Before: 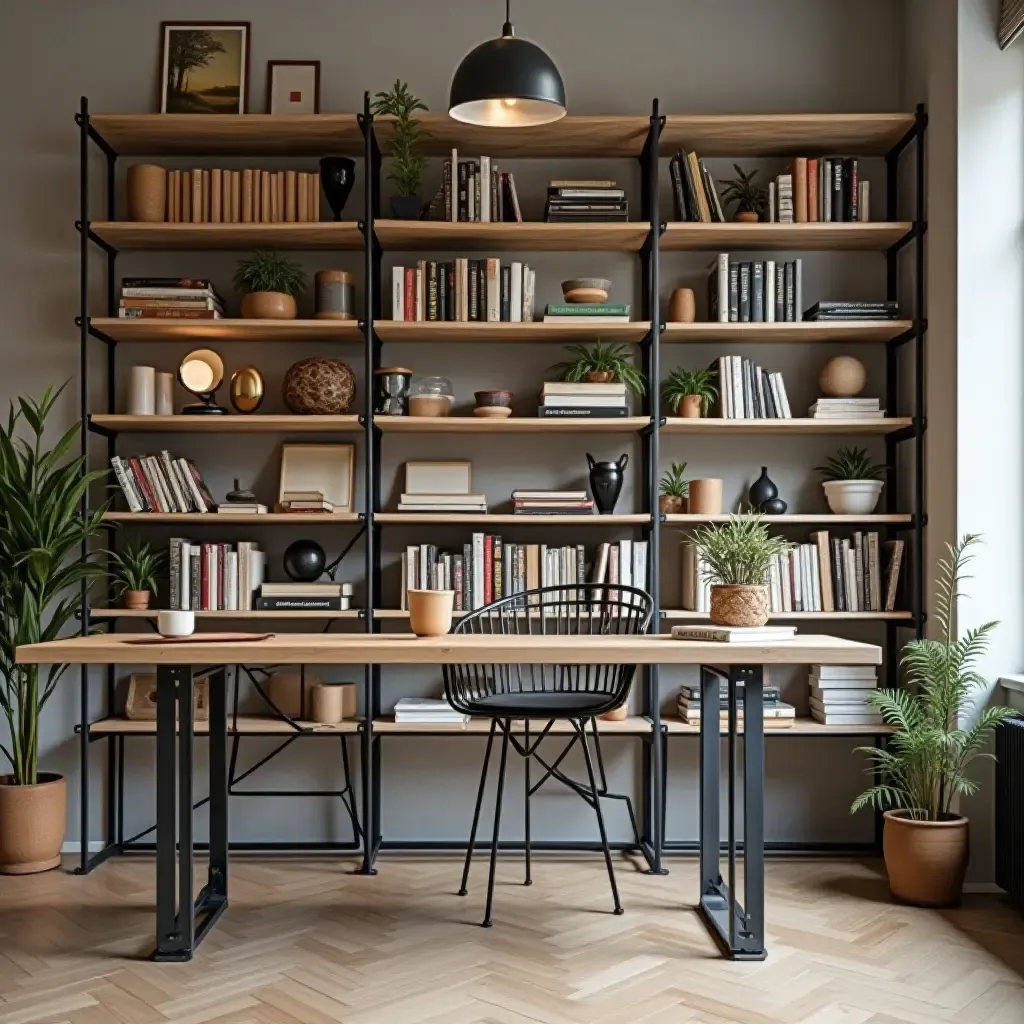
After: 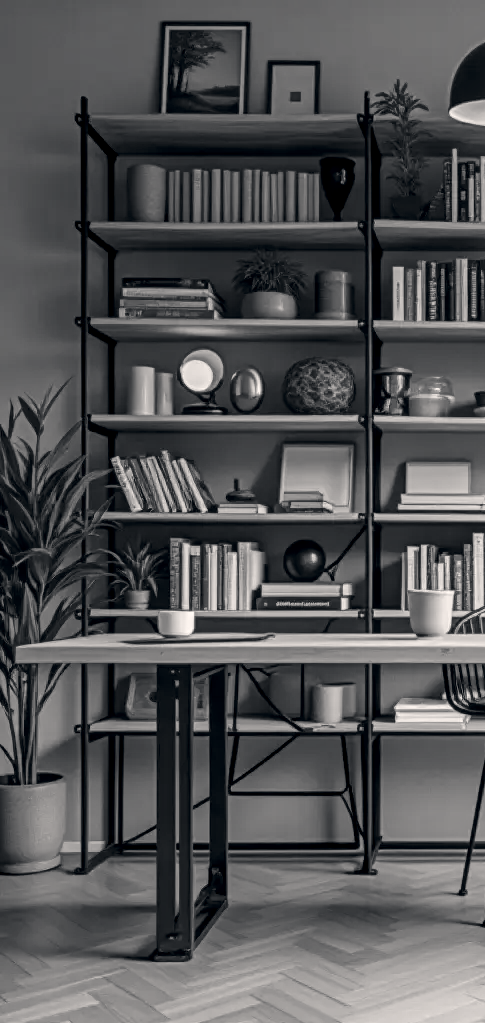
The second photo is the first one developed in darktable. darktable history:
local contrast: on, module defaults
color correction: highlights a* 2.89, highlights b* 4.99, shadows a* -1.74, shadows b* -4.81, saturation 0.768
contrast brightness saturation: saturation -0.993
crop and rotate: left 0.019%, top 0%, right 52.553%
